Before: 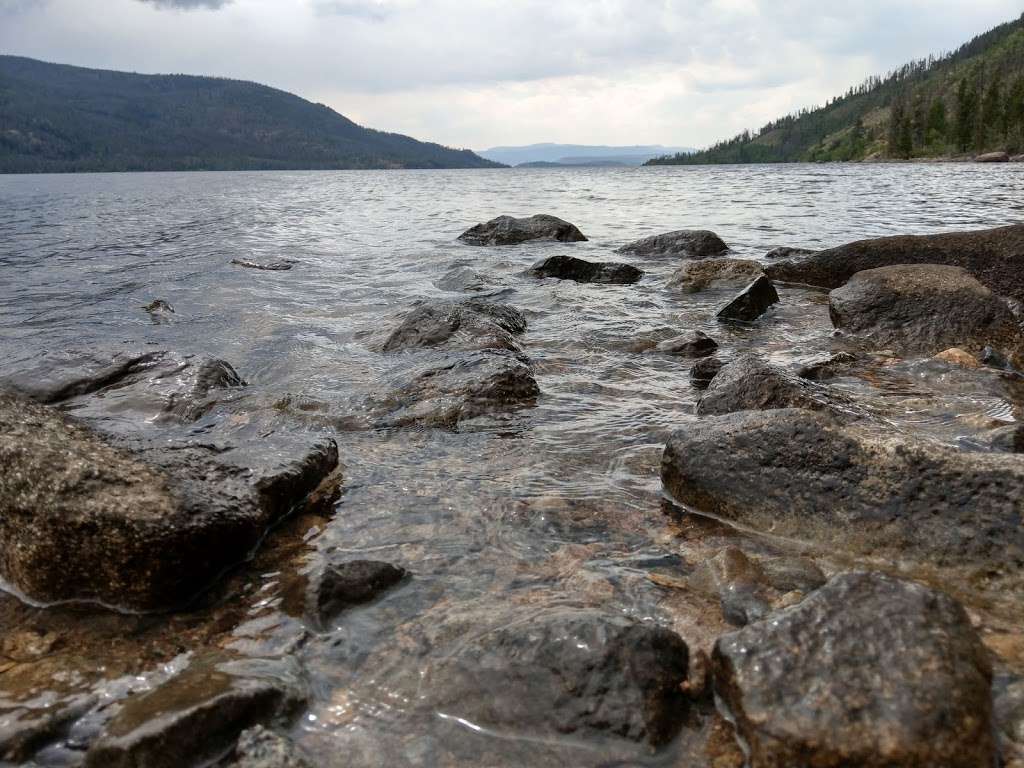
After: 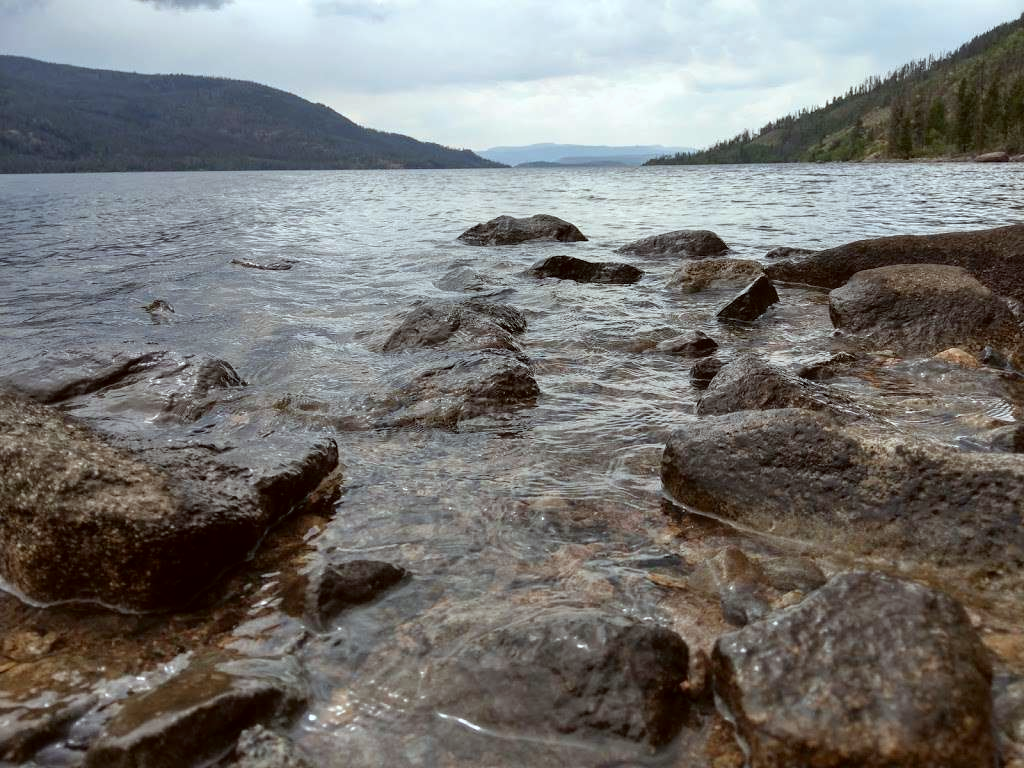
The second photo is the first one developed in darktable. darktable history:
color correction: highlights a* -4.89, highlights b* -4.35, shadows a* 4.24, shadows b* 4.06
